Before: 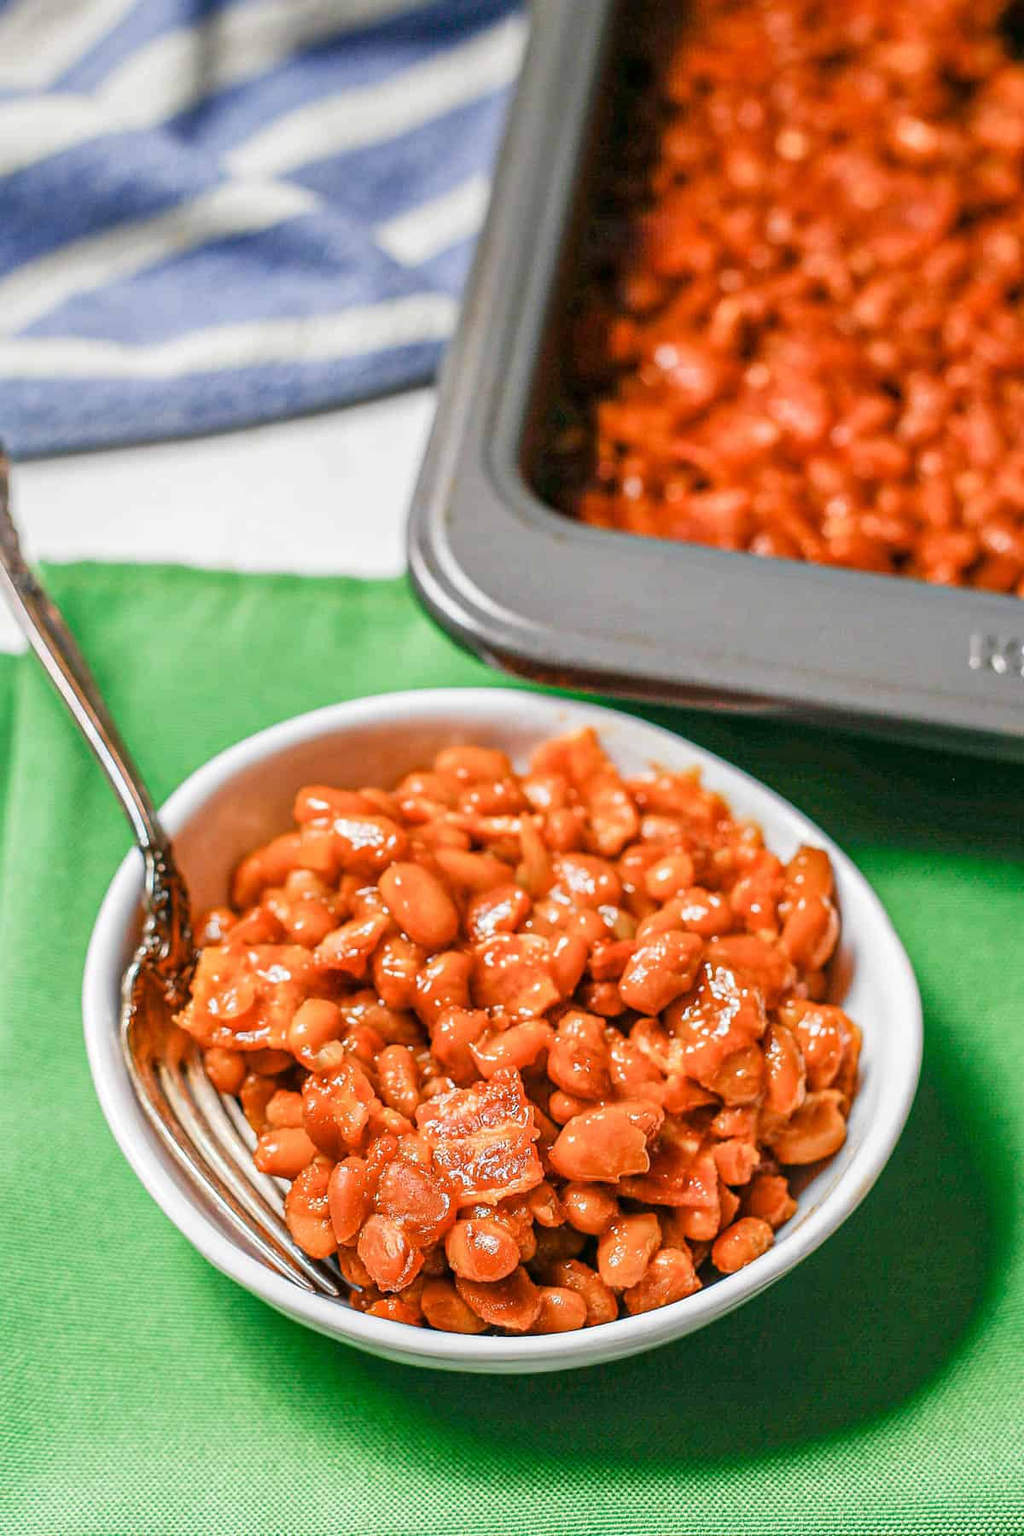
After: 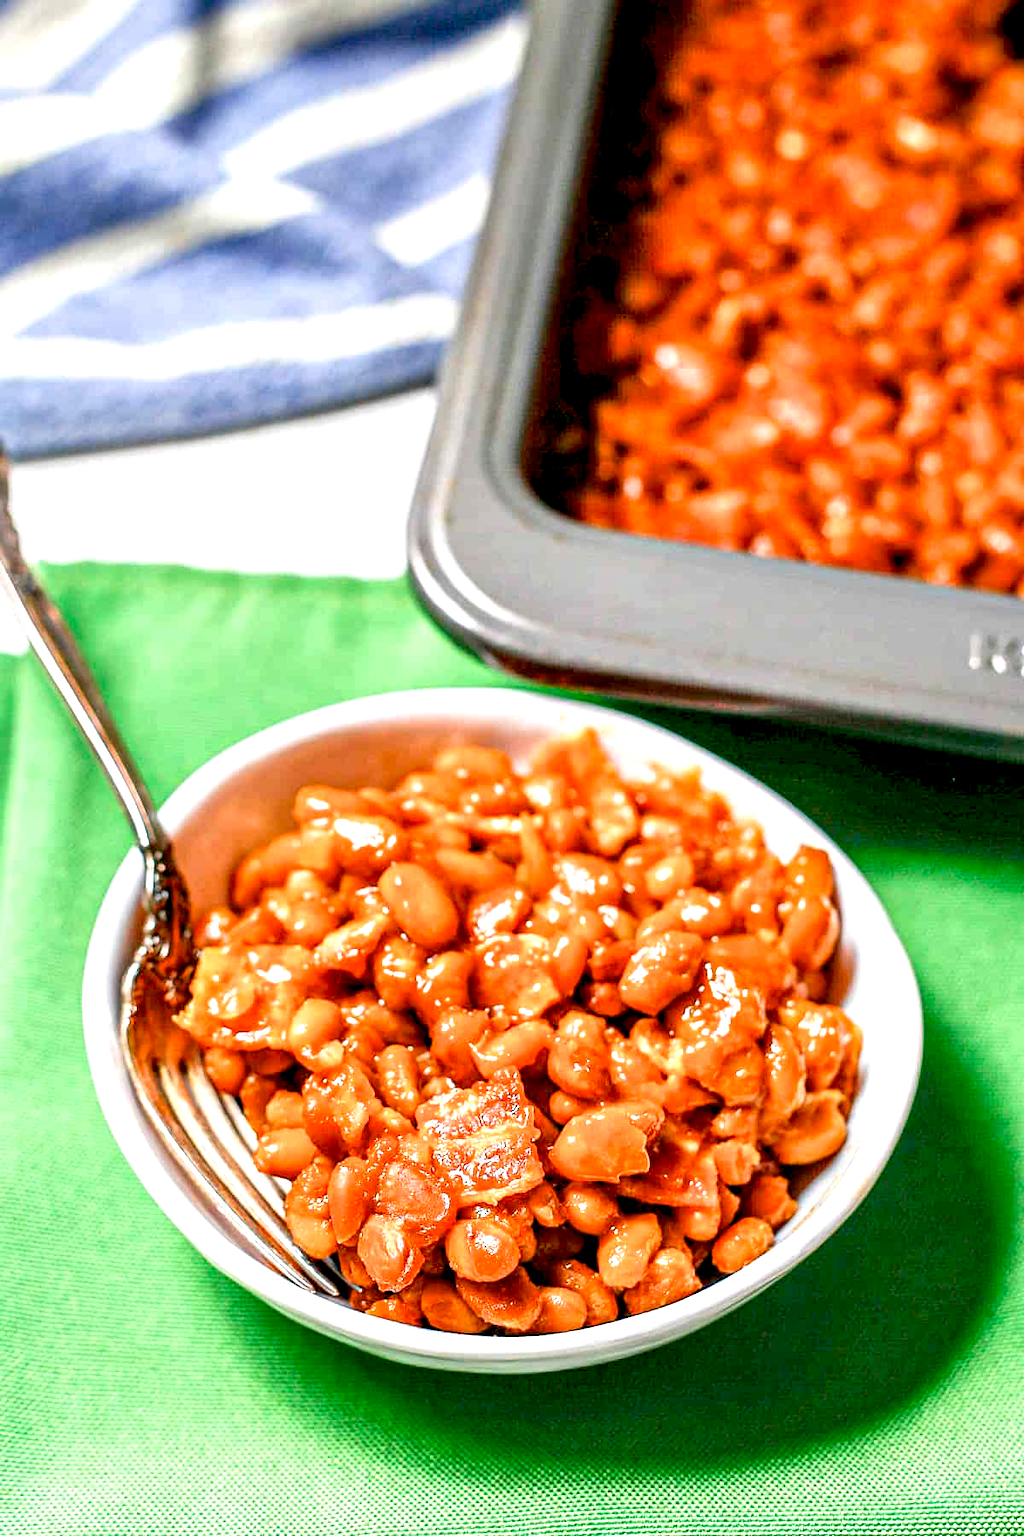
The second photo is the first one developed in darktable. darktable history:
exposure: black level correction 0.012, exposure 0.7 EV, compensate exposure bias true, compensate highlight preservation false
contrast equalizer: octaves 7, y [[0.528 ×6], [0.514 ×6], [0.362 ×6], [0 ×6], [0 ×6]]
